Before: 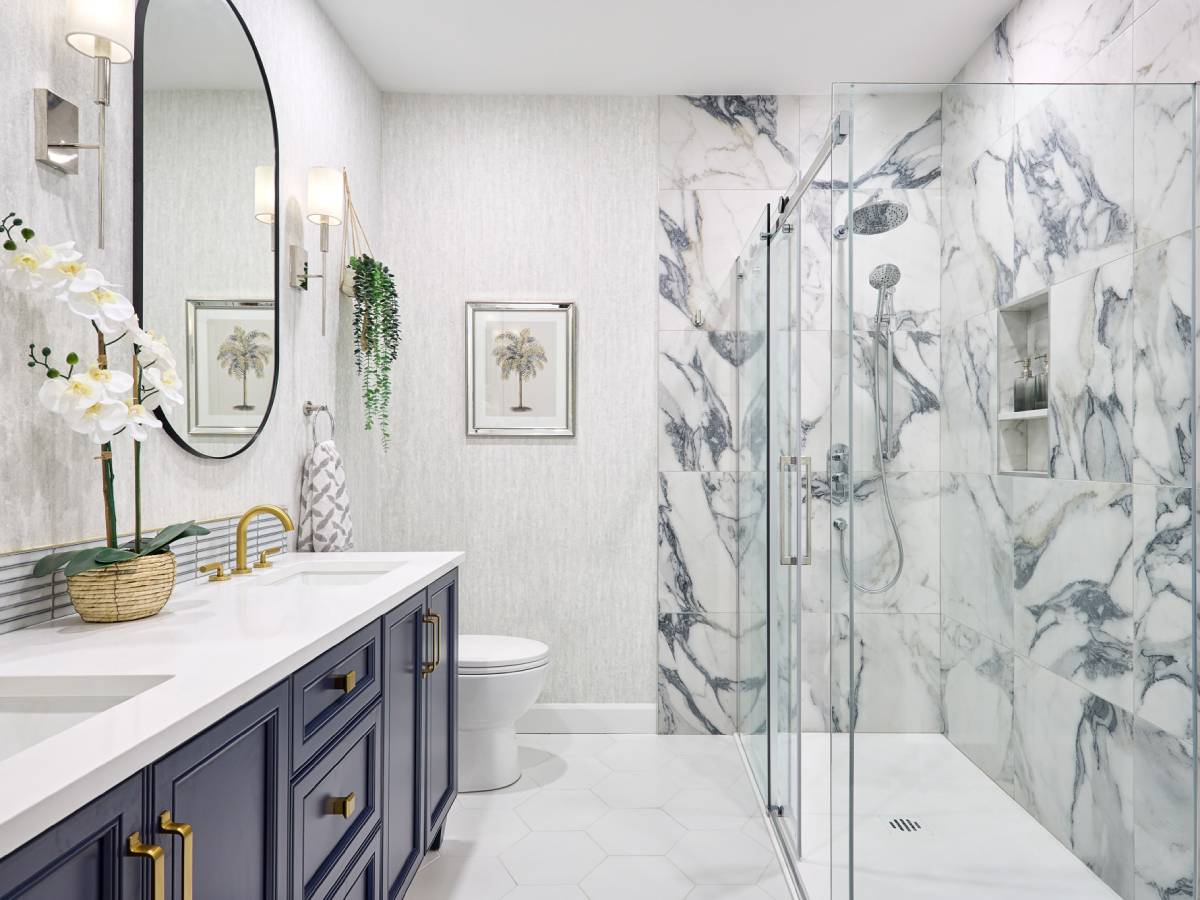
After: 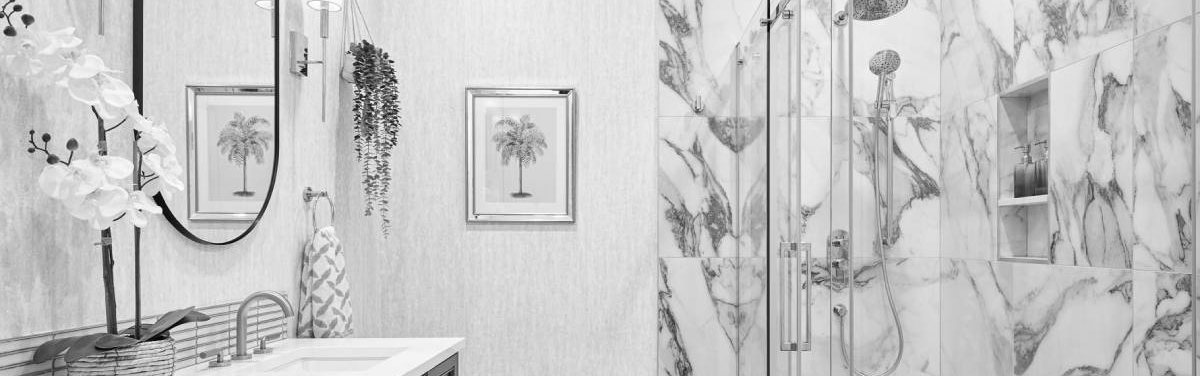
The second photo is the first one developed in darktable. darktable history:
crop and rotate: top 23.84%, bottom 34.294%
monochrome: on, module defaults
